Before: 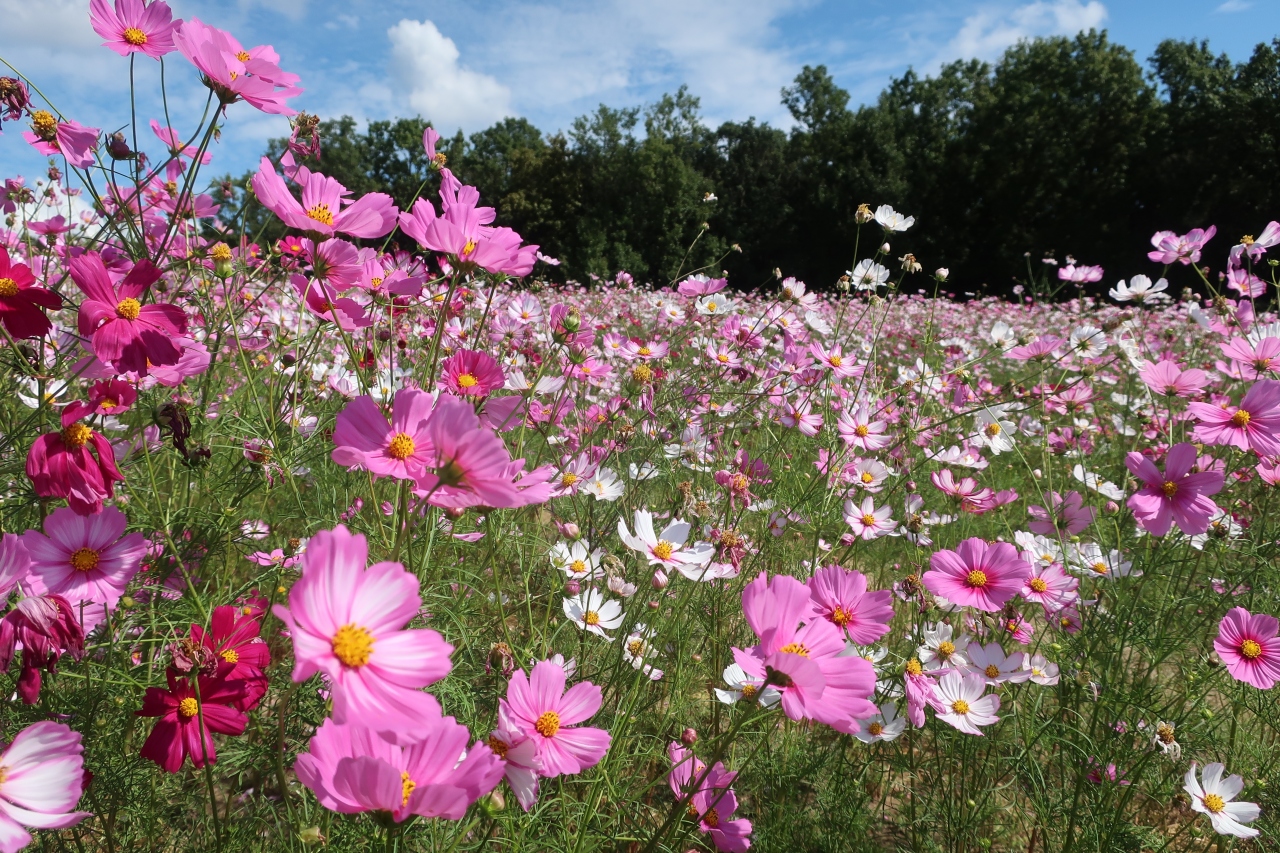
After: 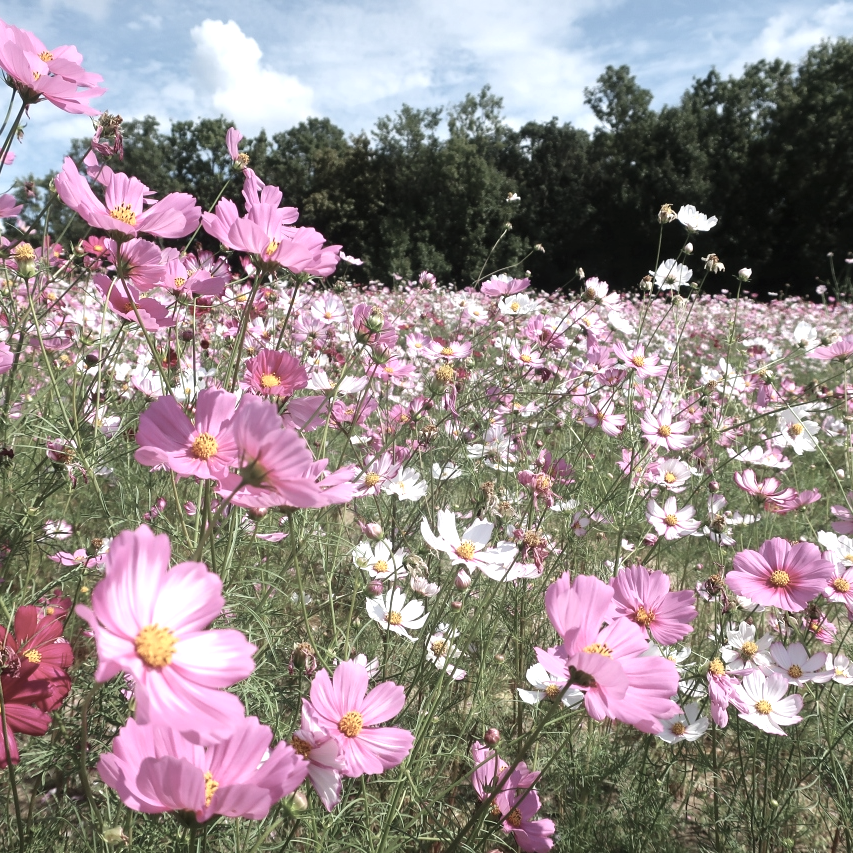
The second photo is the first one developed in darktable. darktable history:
color zones: curves: ch1 [(0, 0.292) (0.001, 0.292) (0.2, 0.264) (0.4, 0.248) (0.6, 0.248) (0.8, 0.264) (0.999, 0.292) (1, 0.292)]
crop and rotate: left 15.446%, right 17.836%
exposure: black level correction 0, exposure 0.68 EV, compensate exposure bias true, compensate highlight preservation false
